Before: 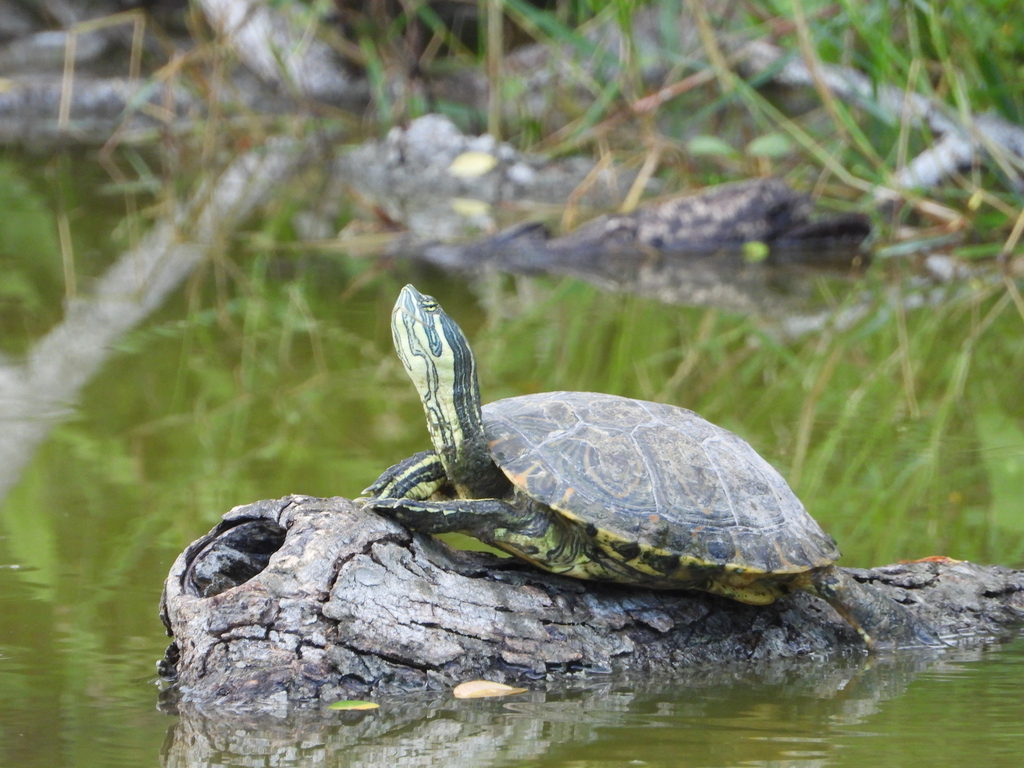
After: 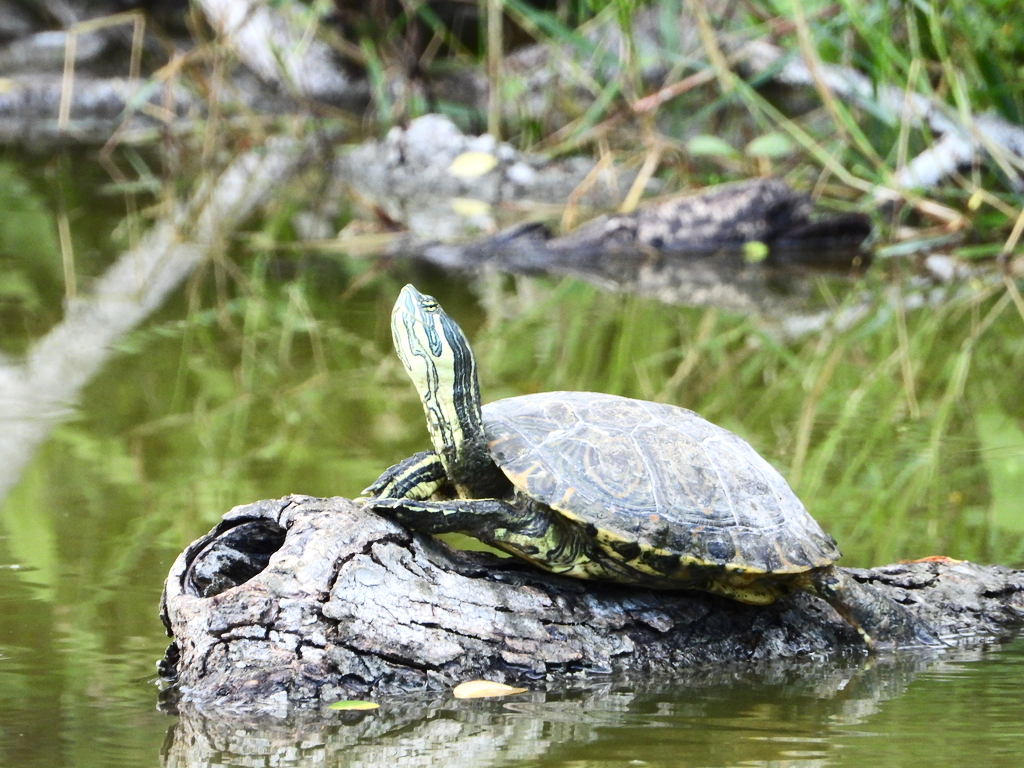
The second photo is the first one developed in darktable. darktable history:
contrast brightness saturation: contrast 0.22
tone equalizer: -8 EV -0.417 EV, -7 EV -0.389 EV, -6 EV -0.333 EV, -5 EV -0.222 EV, -3 EV 0.222 EV, -2 EV 0.333 EV, -1 EV 0.389 EV, +0 EV 0.417 EV, edges refinement/feathering 500, mask exposure compensation -1.57 EV, preserve details no
color balance: contrast -0.5%
